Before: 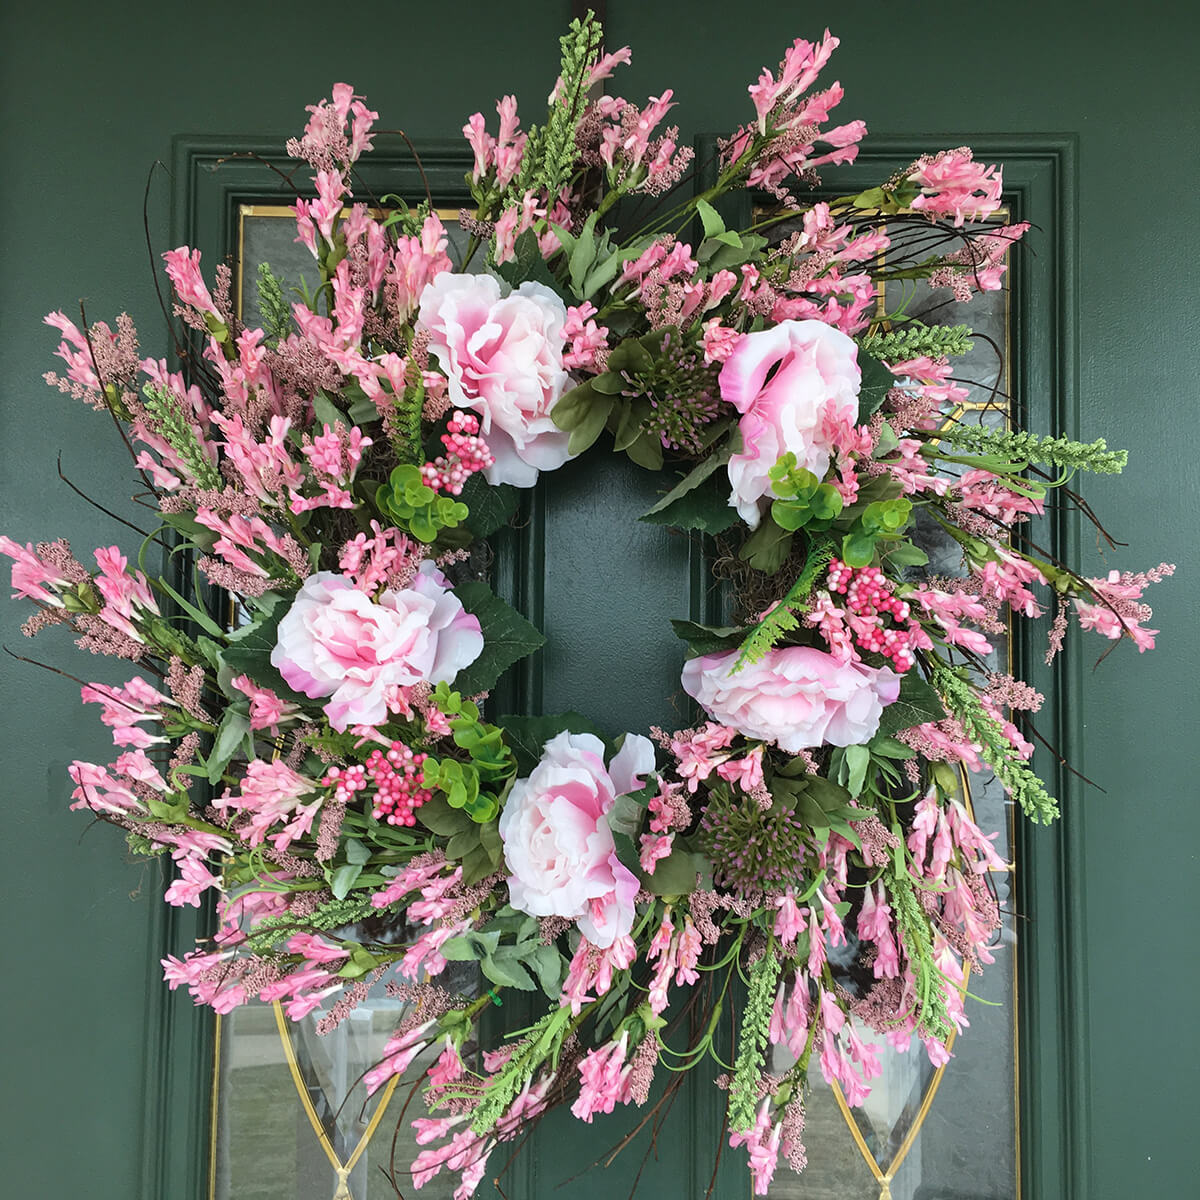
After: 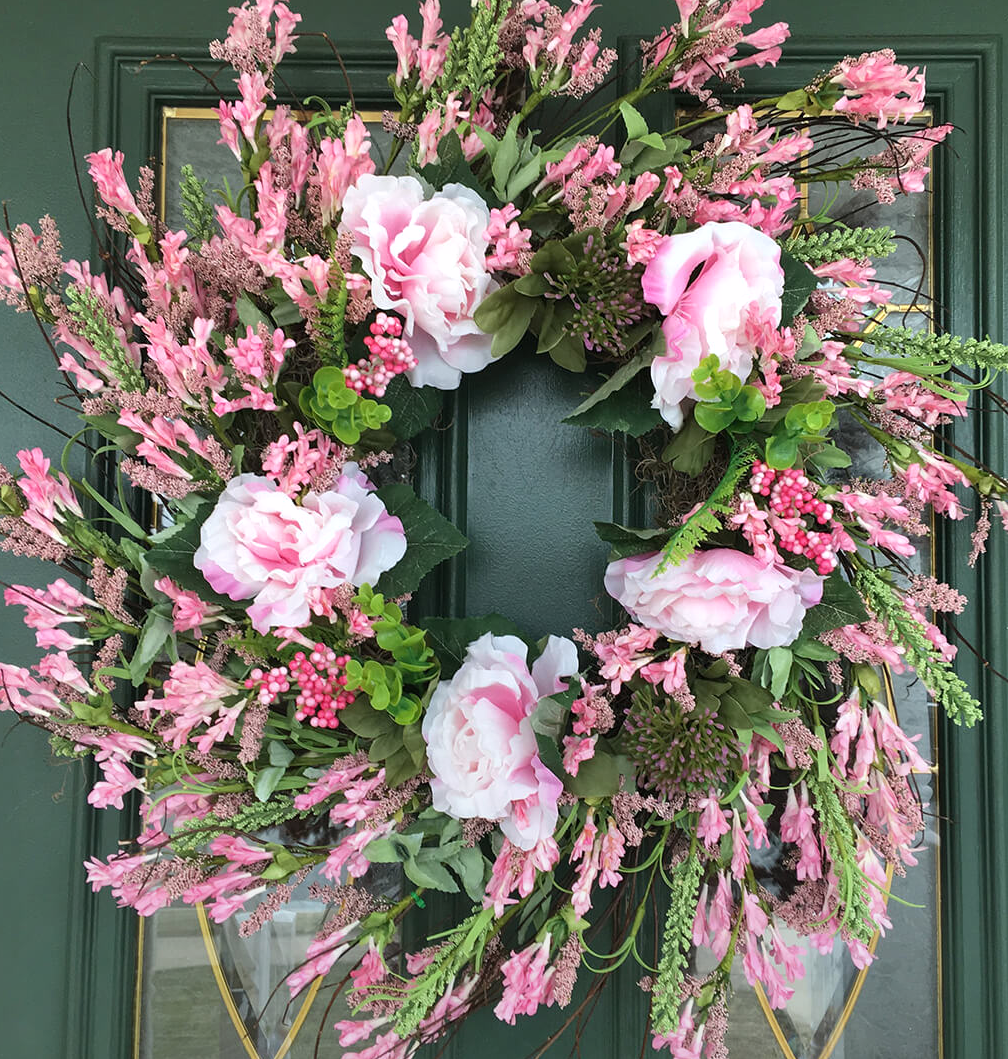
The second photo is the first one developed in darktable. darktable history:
crop: left 6.446%, top 8.188%, right 9.538%, bottom 3.548%
exposure: exposure 0.191 EV, compensate highlight preservation false
graduated density: rotation -180°, offset 24.95
shadows and highlights: low approximation 0.01, soften with gaussian
